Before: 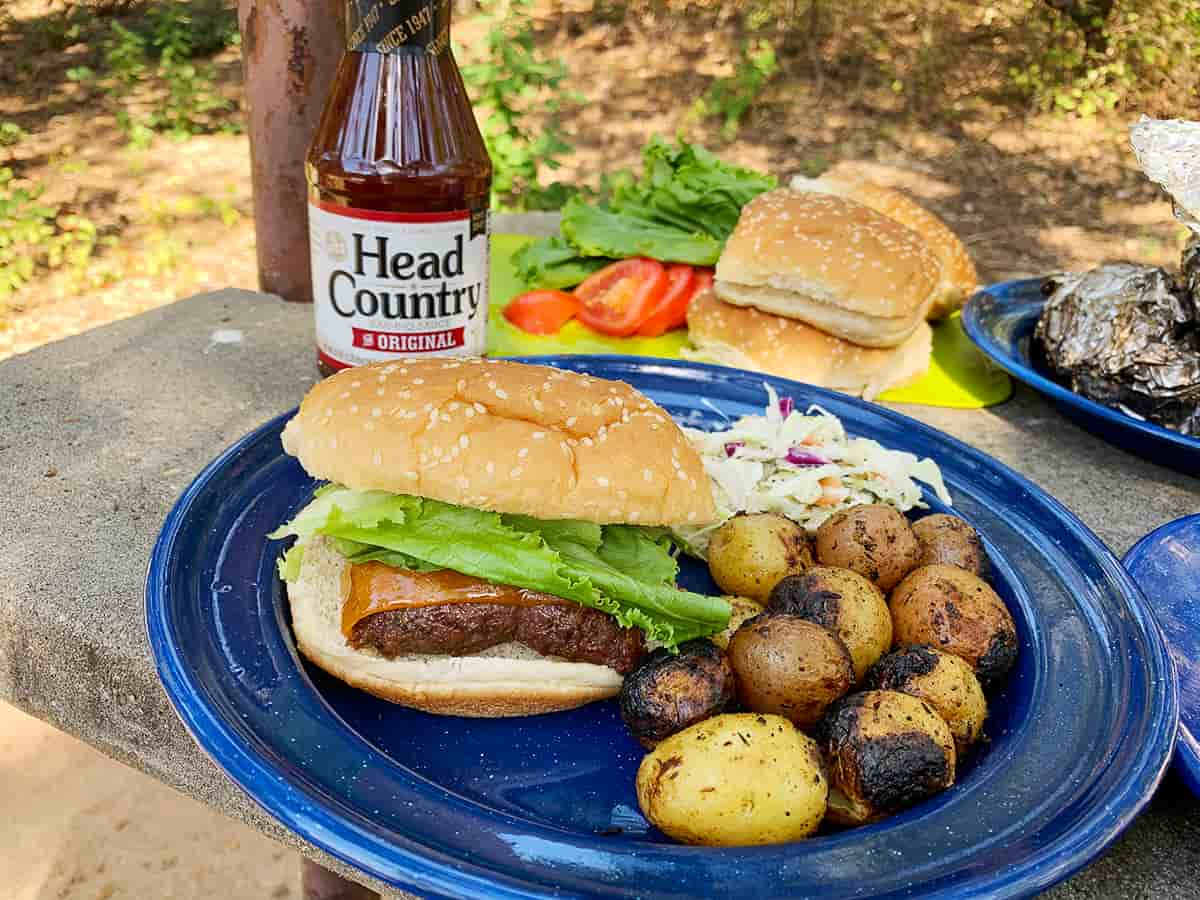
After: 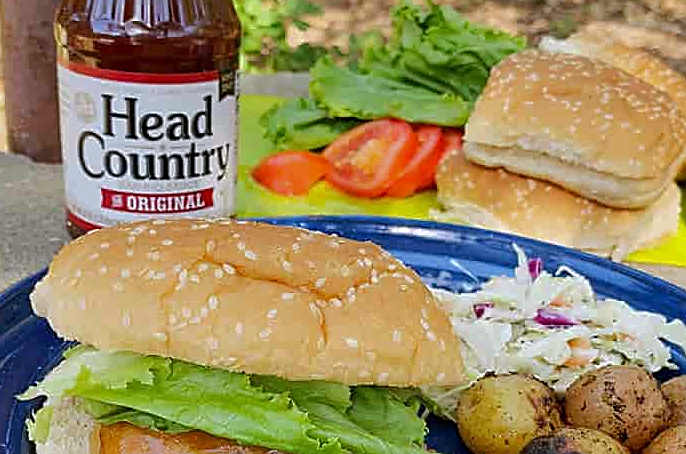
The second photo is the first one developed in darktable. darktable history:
rgb curve: curves: ch0 [(0, 0) (0.175, 0.154) (0.785, 0.663) (1, 1)]
white balance: red 0.984, blue 1.059
crop: left 20.932%, top 15.471%, right 21.848%, bottom 34.081%
sharpen: on, module defaults
